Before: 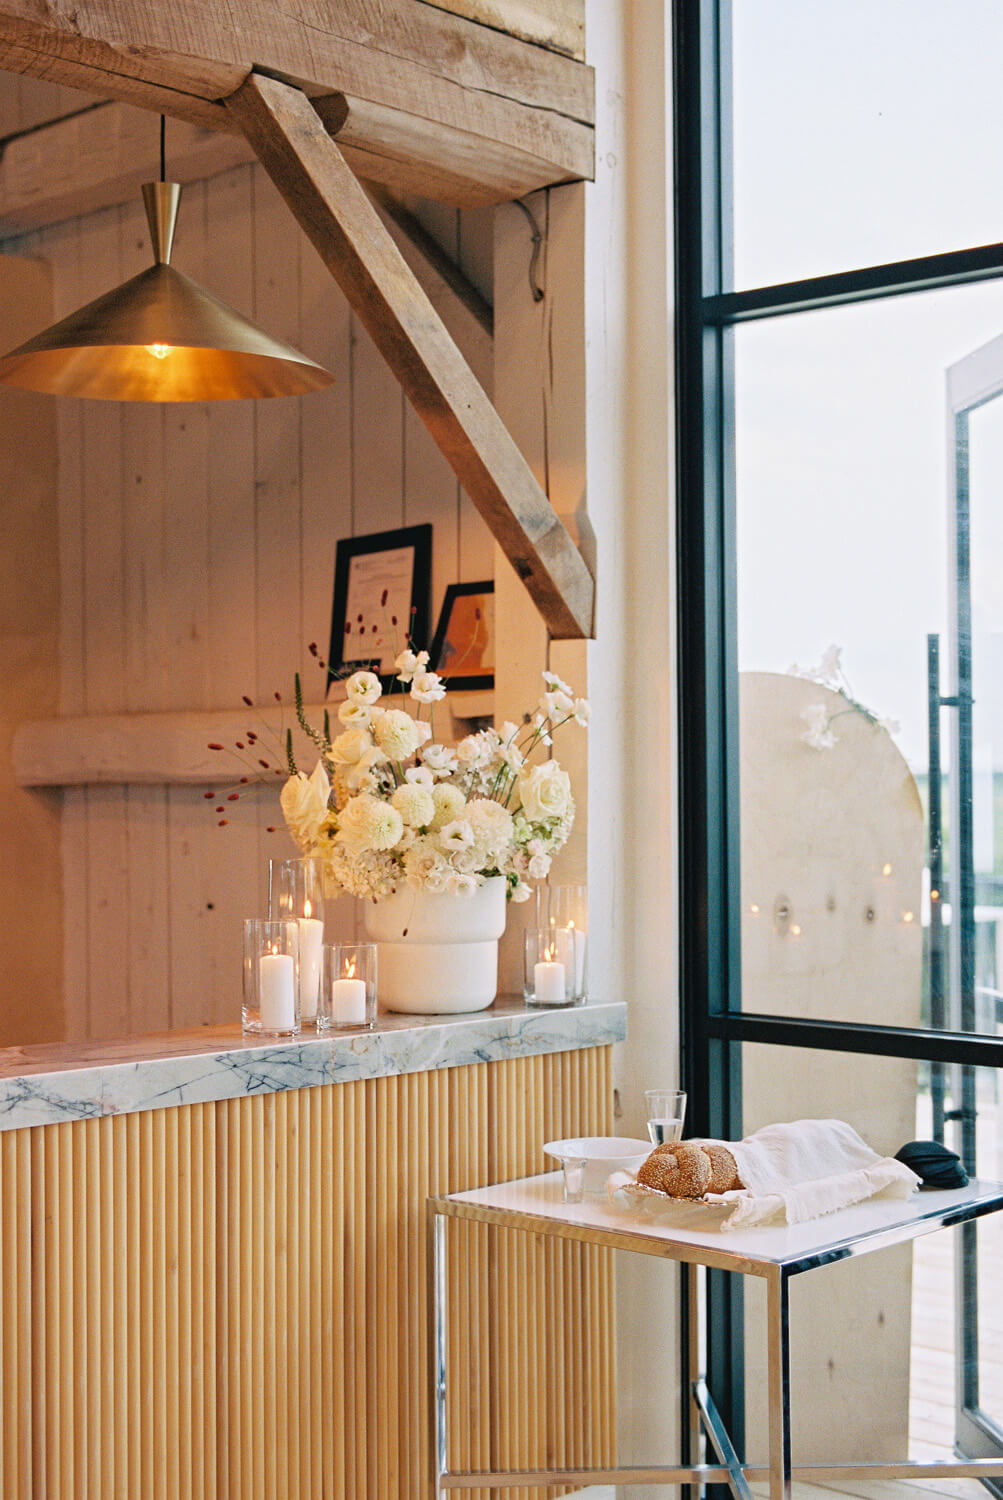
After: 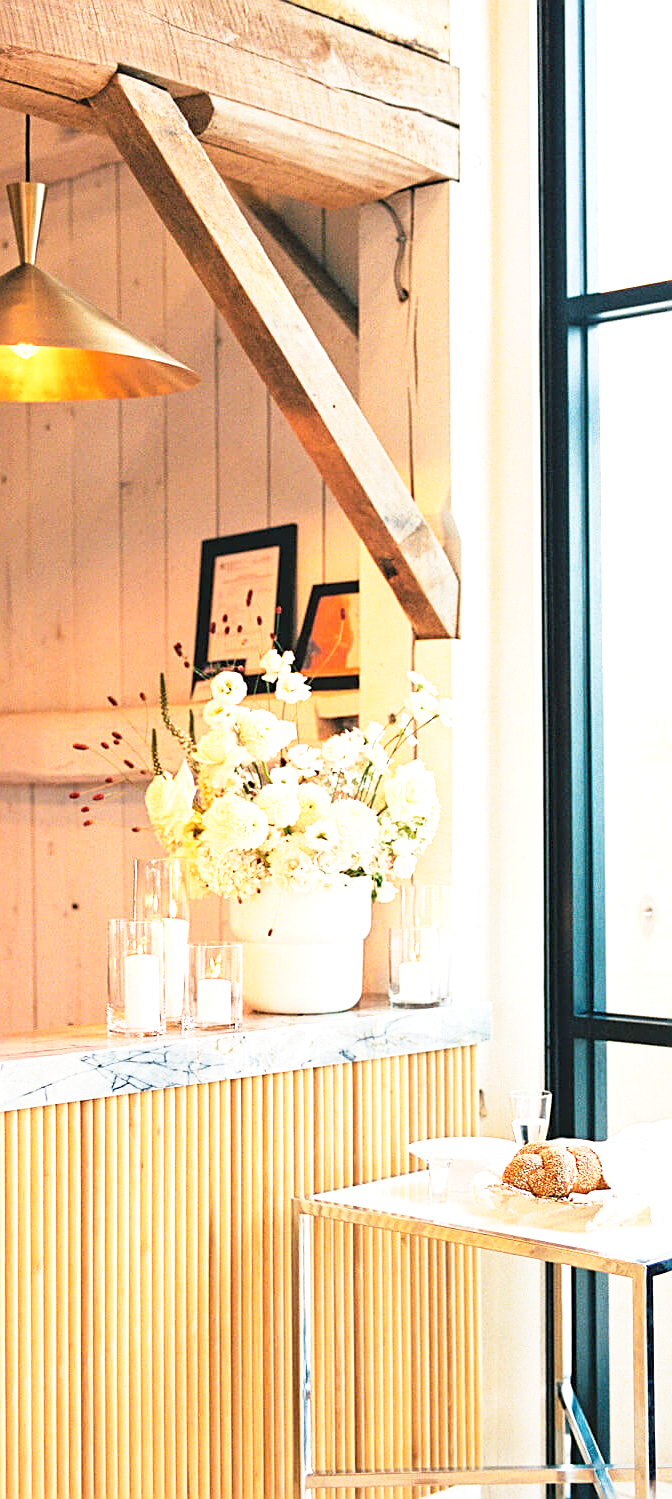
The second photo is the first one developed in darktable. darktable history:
exposure: black level correction 0, exposure 0.949 EV, compensate highlight preservation false
base curve: curves: ch0 [(0, 0) (0.579, 0.807) (1, 1)], preserve colors none
crop and rotate: left 13.551%, right 19.442%
sharpen: on, module defaults
